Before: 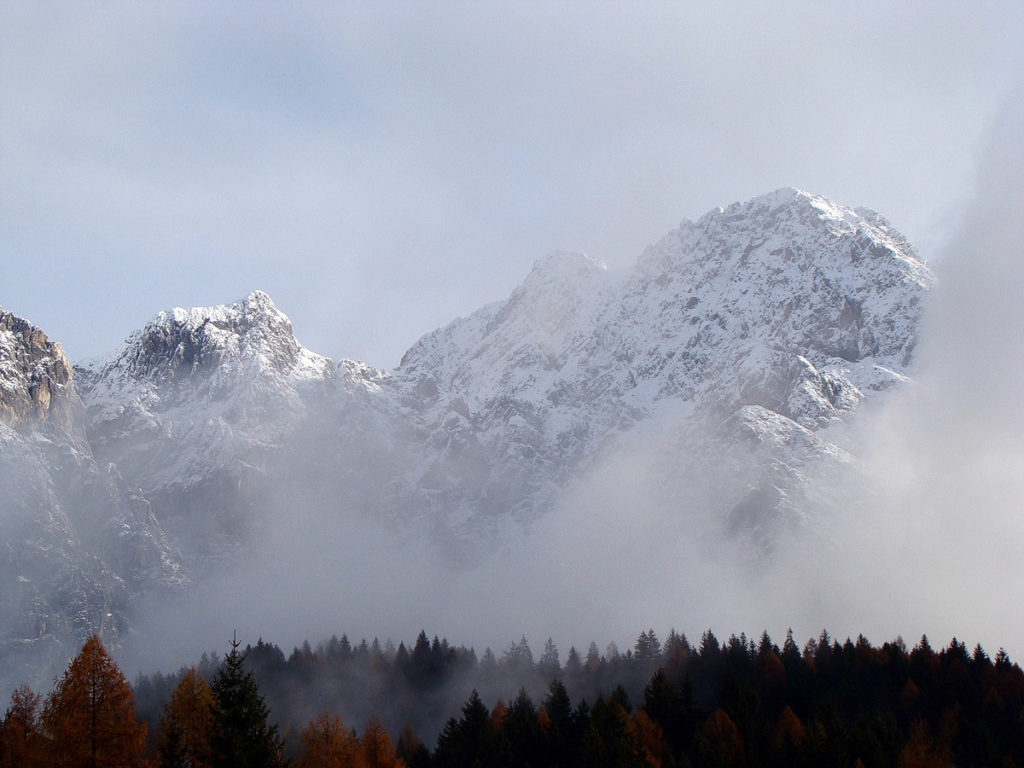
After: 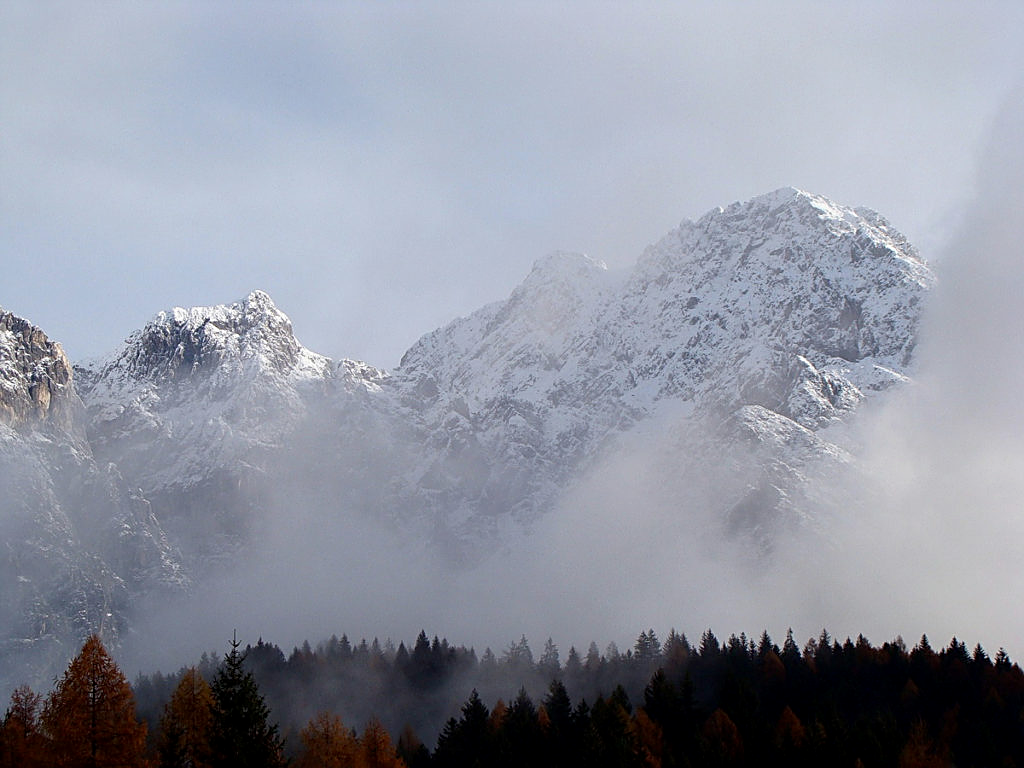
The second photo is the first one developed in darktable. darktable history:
sharpen: on, module defaults
exposure: black level correction 0.002, exposure -0.101 EV, compensate highlight preservation false
